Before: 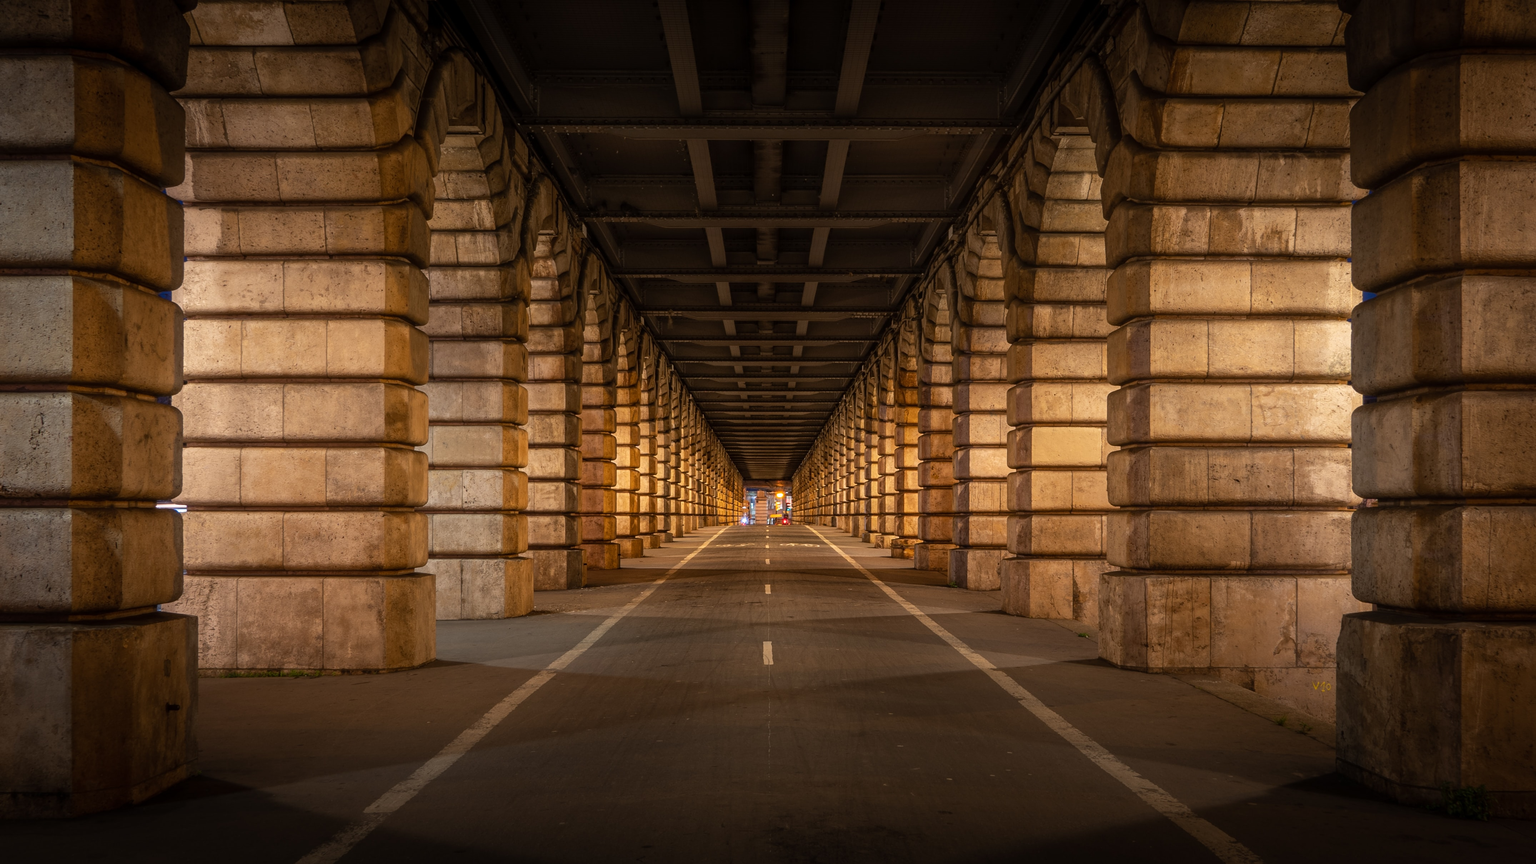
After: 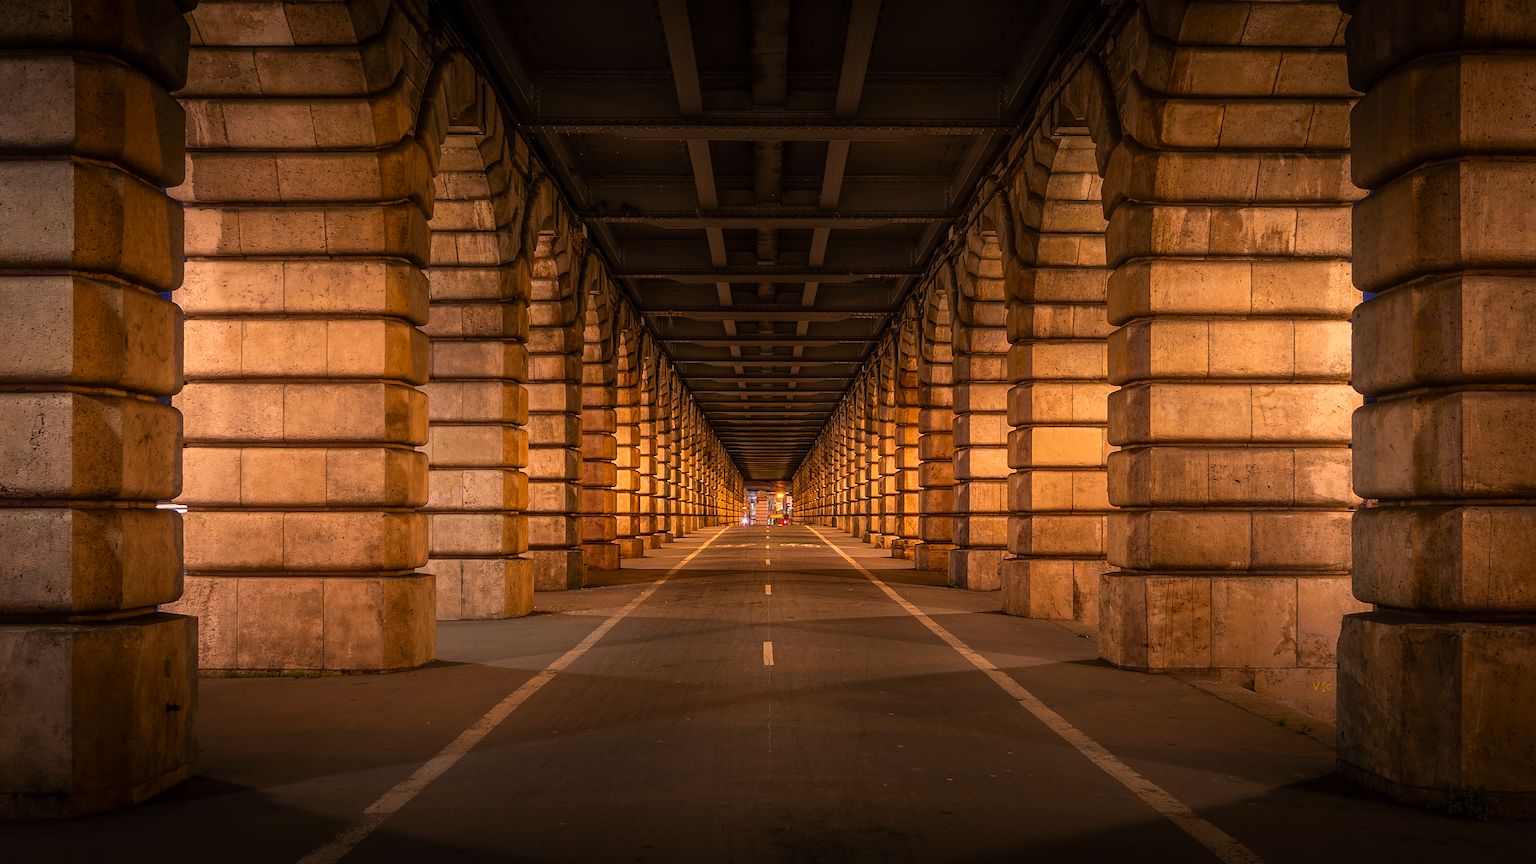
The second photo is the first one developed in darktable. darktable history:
color correction: highlights a* 21.62, highlights b* 21.86
sharpen: on, module defaults
